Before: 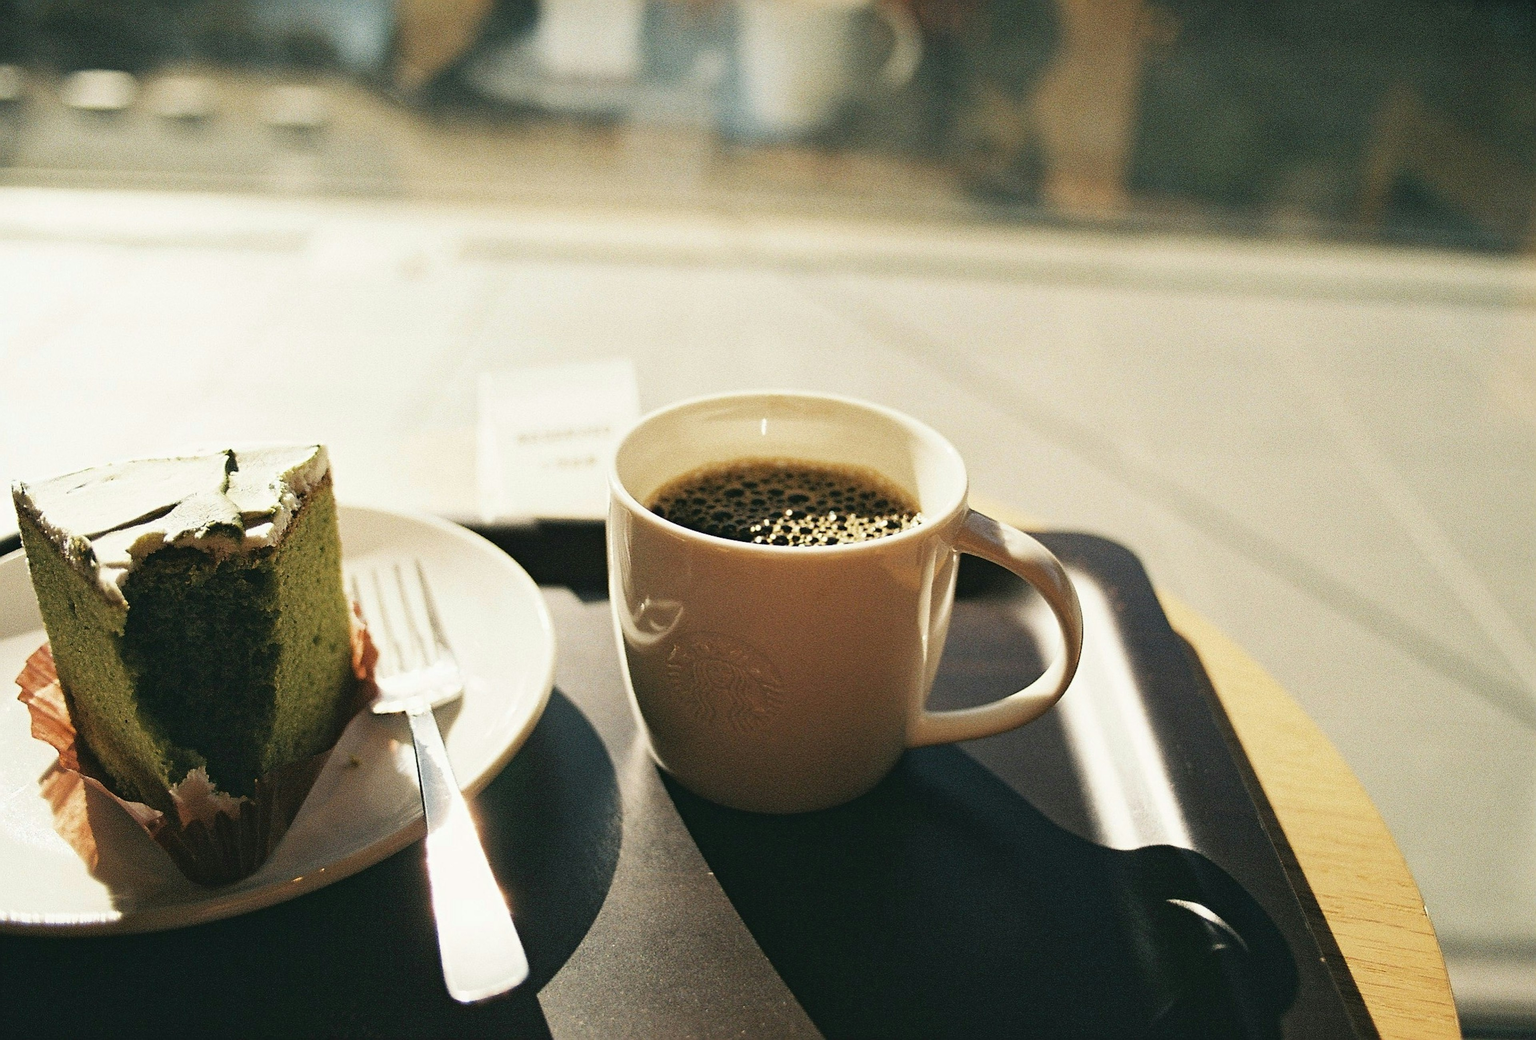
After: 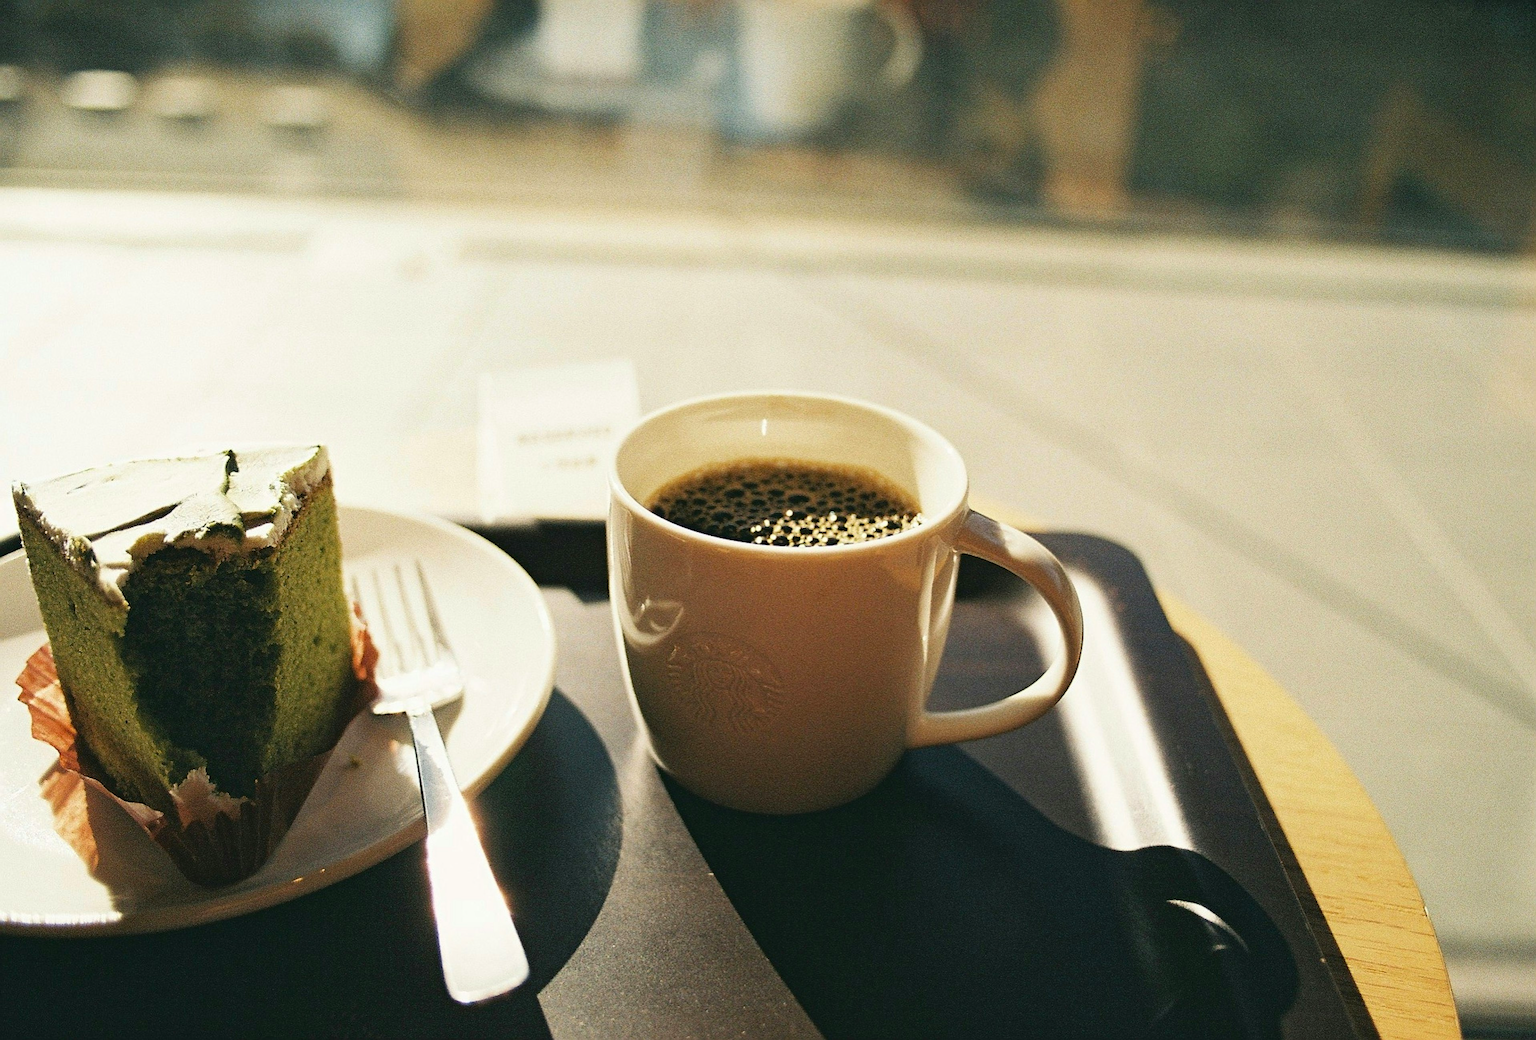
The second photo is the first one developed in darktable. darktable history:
contrast brightness saturation: contrast 0.041, saturation 0.165
